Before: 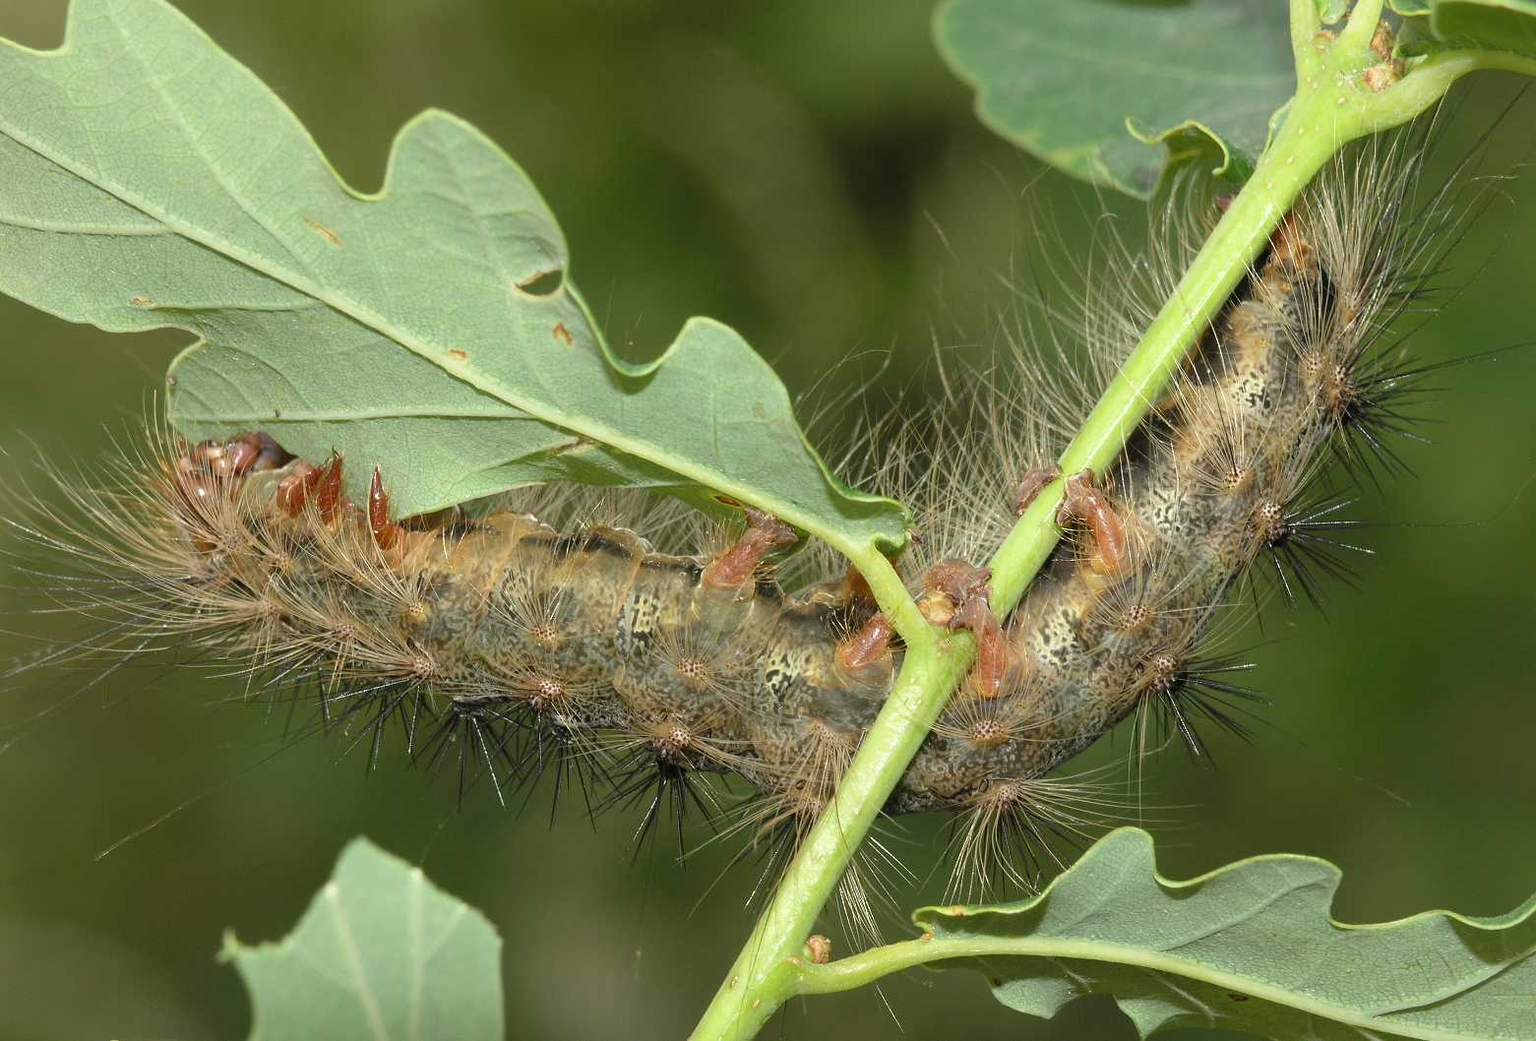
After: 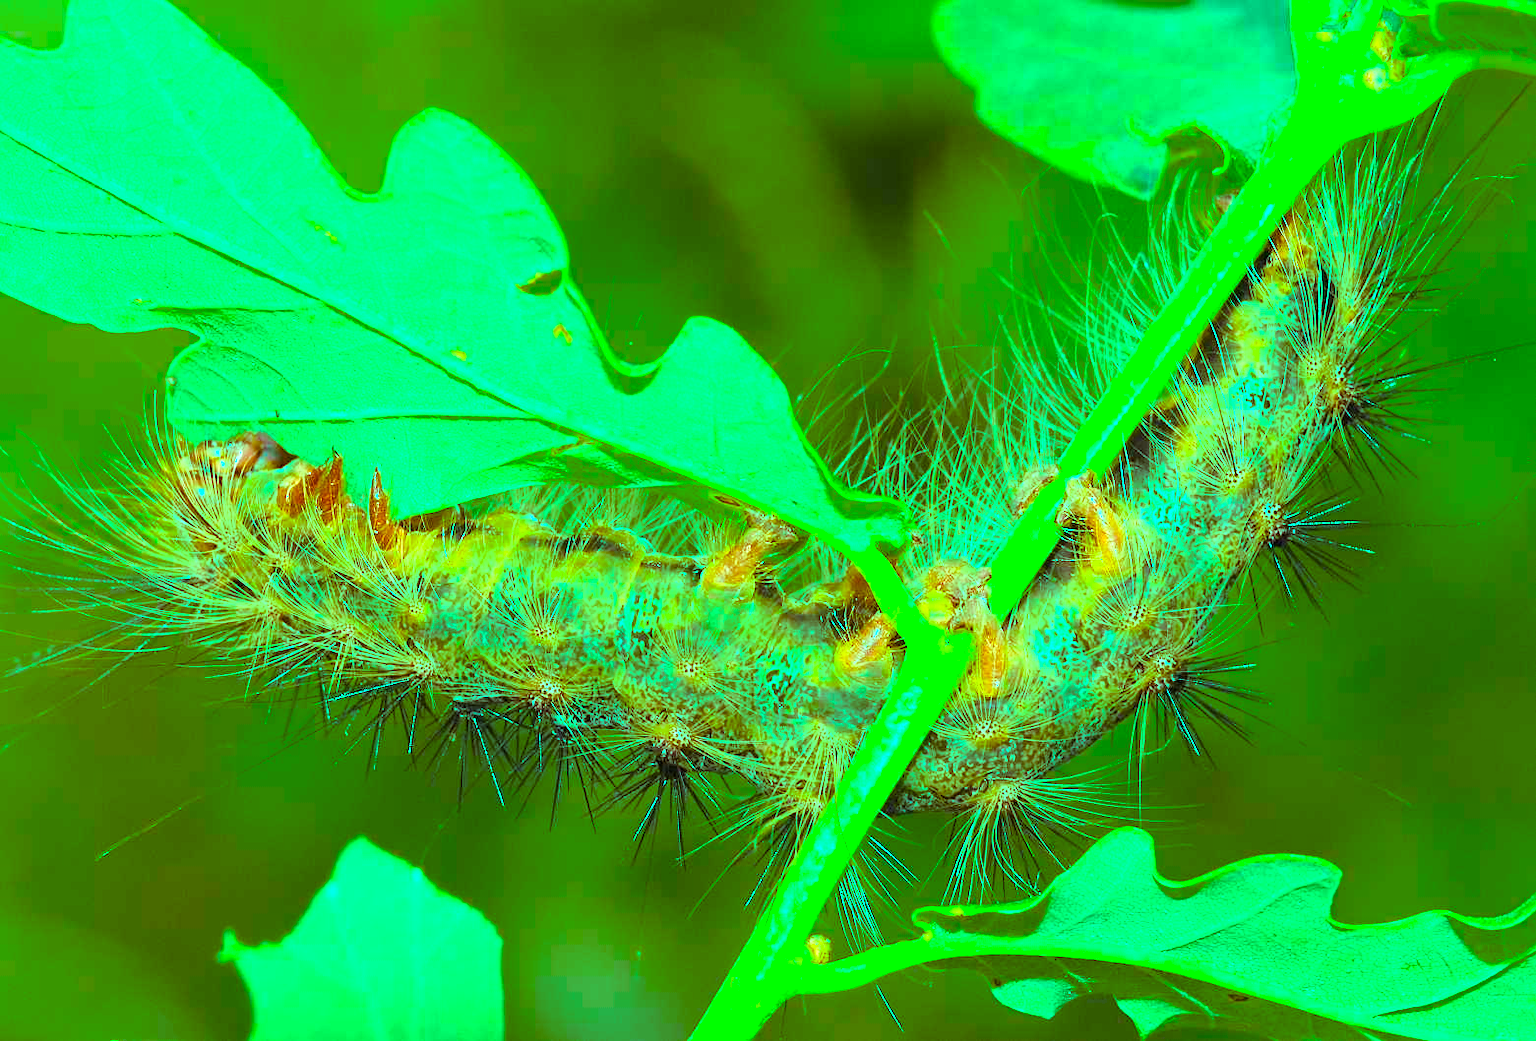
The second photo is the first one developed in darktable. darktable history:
color balance rgb: highlights gain › luminance 20.062%, highlights gain › chroma 13.072%, highlights gain › hue 170.62°, perceptual saturation grading › global saturation 41.959%, global vibrance 40.19%
exposure: black level correction 0, exposure 0.95 EV, compensate exposure bias true, compensate highlight preservation false
sharpen: amount 0.214
